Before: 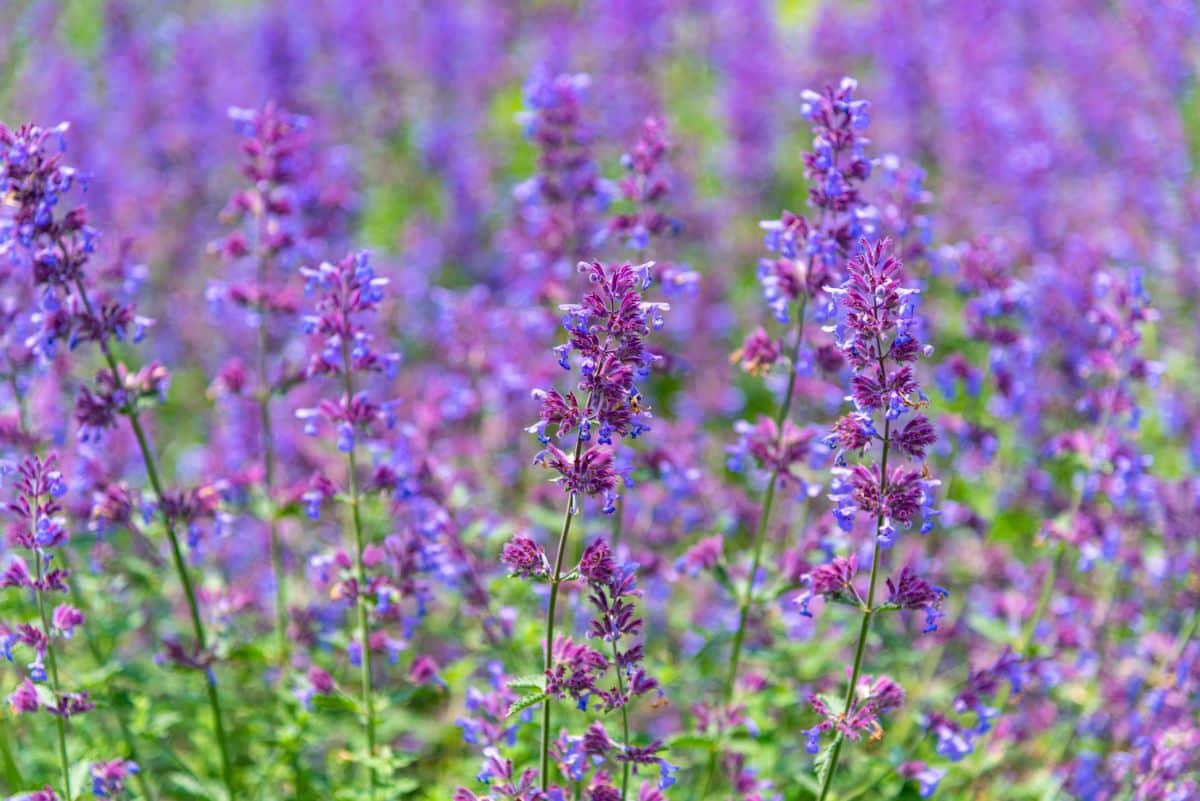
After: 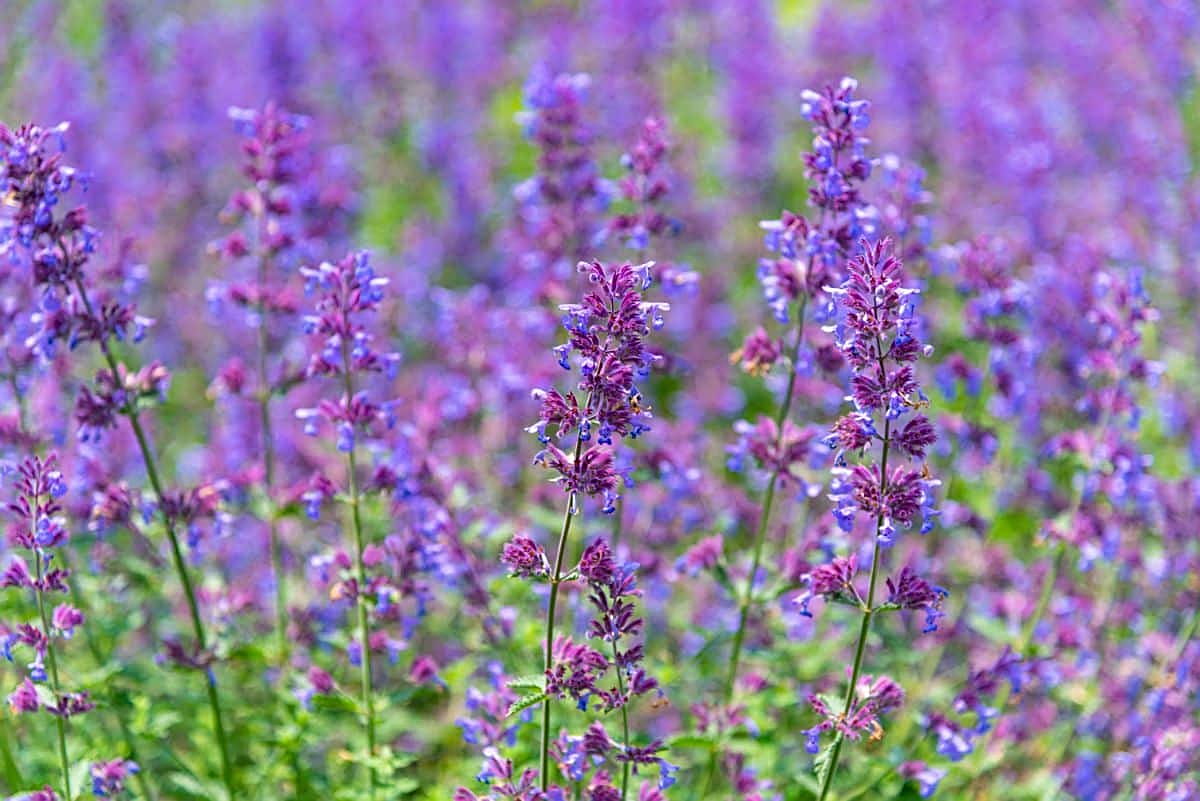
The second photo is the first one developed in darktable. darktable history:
sharpen: on, module defaults
exposure: exposure -0.01 EV, compensate highlight preservation false
